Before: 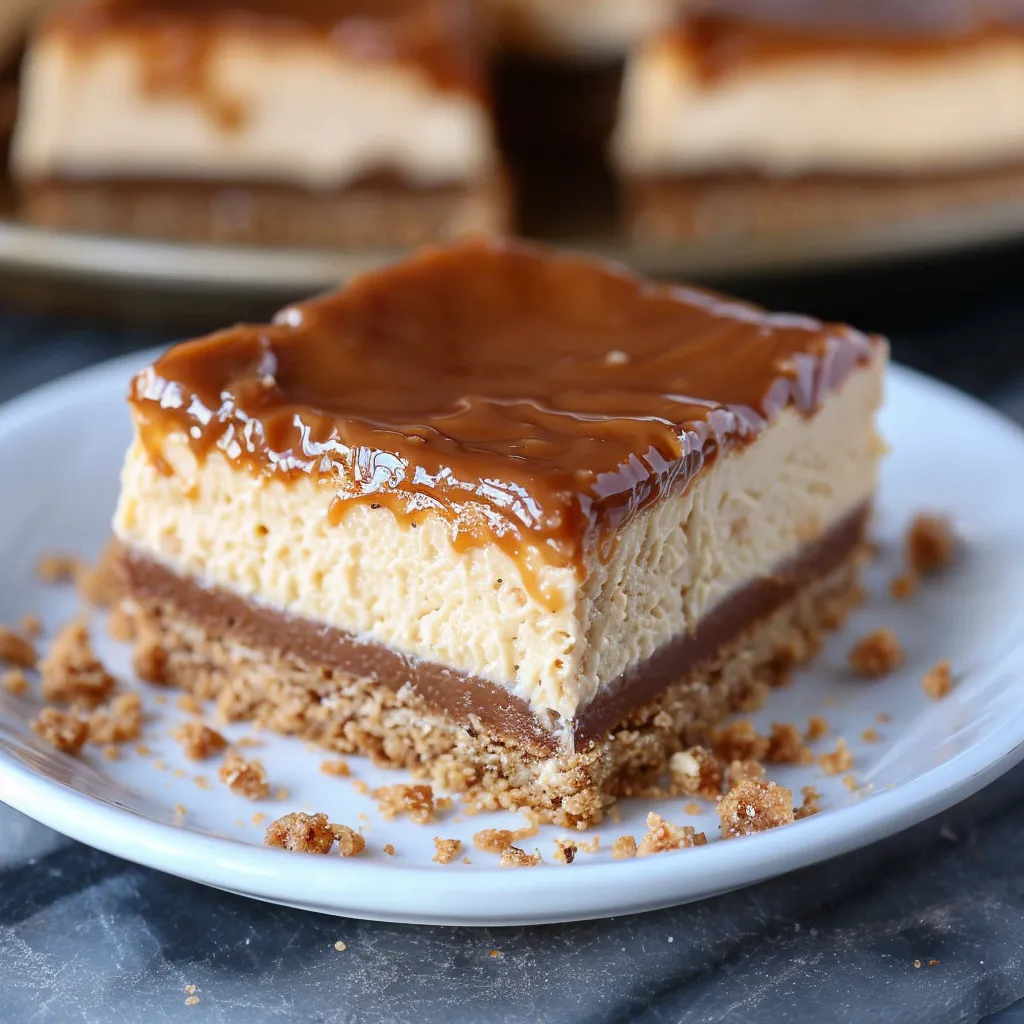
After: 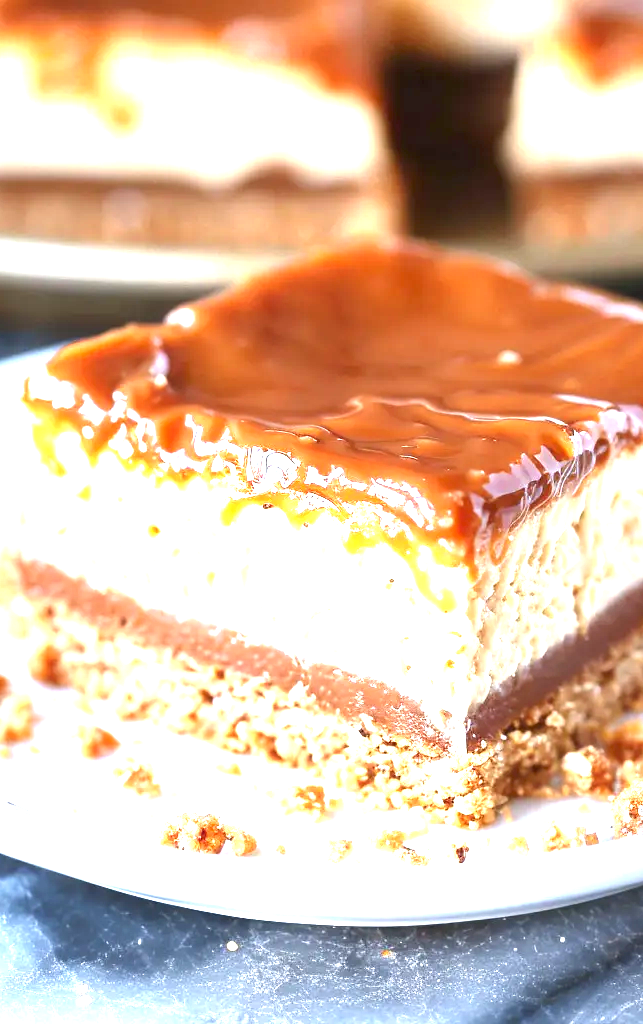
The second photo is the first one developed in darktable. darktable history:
crop: left 10.644%, right 26.528%
exposure: black level correction 0, exposure 2.088 EV, compensate exposure bias true, compensate highlight preservation false
